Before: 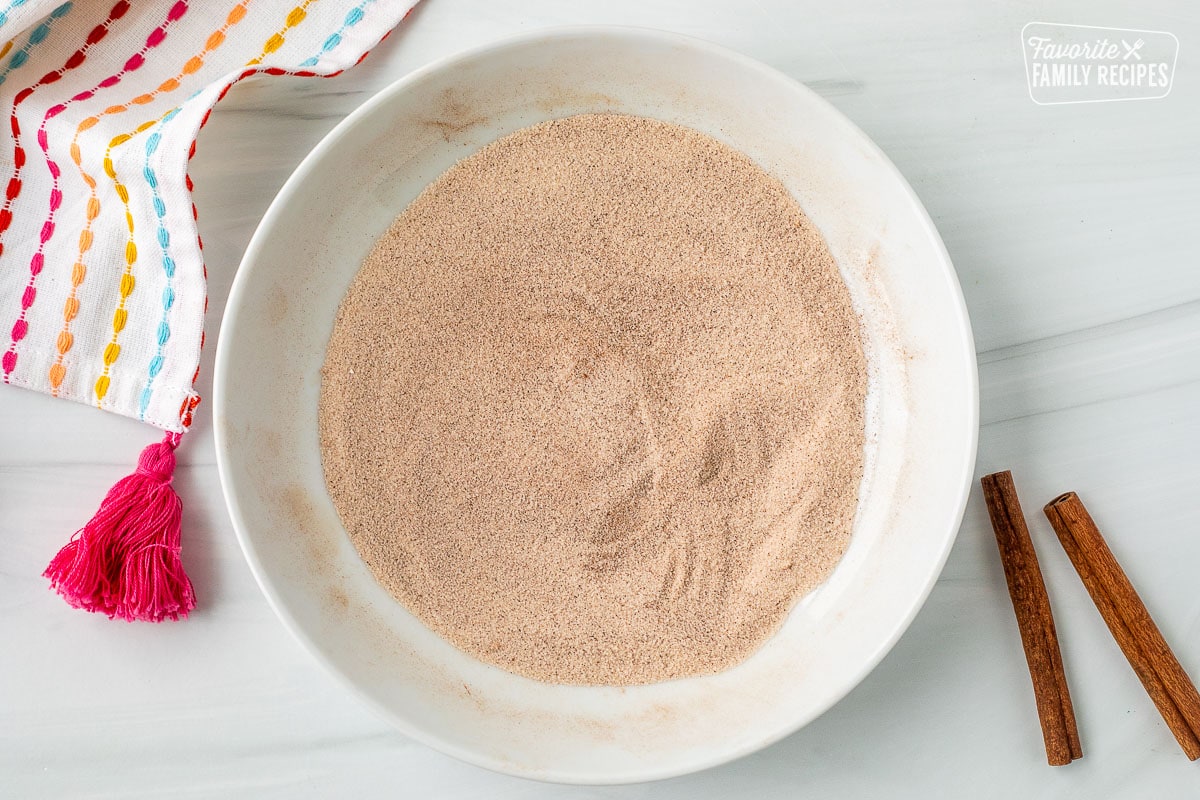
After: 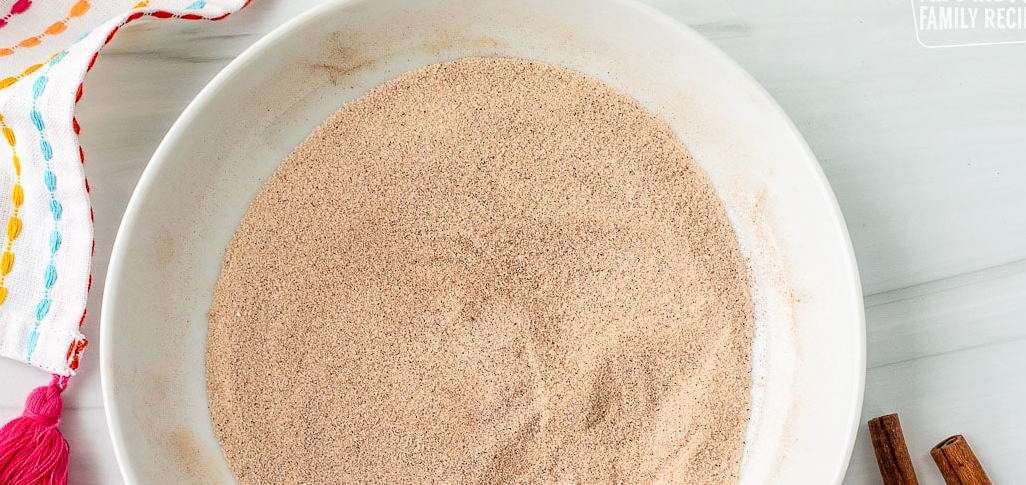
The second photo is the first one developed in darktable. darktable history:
sharpen: radius 5.296, amount 0.315, threshold 26.786
crop and rotate: left 9.431%, top 7.127%, right 5.015%, bottom 32.235%
contrast brightness saturation: contrast 0.102, brightness 0.024, saturation 0.021
